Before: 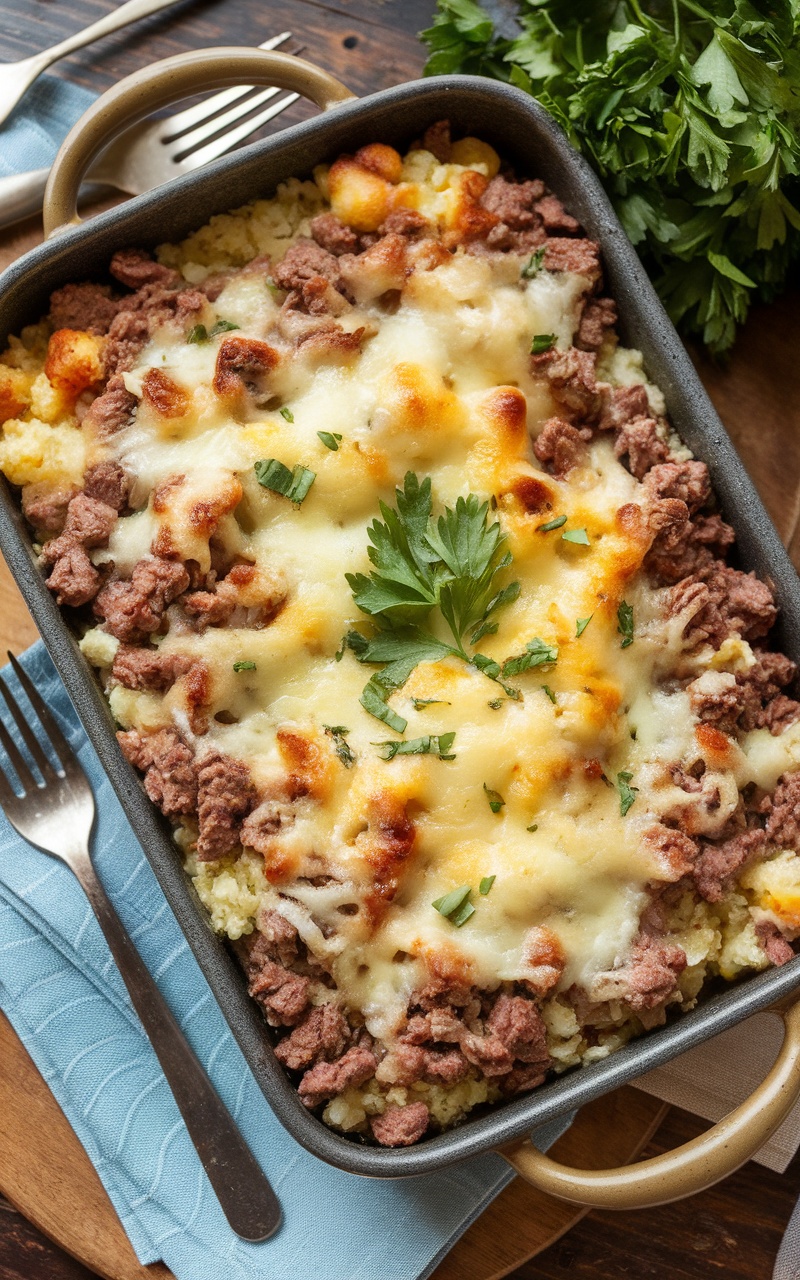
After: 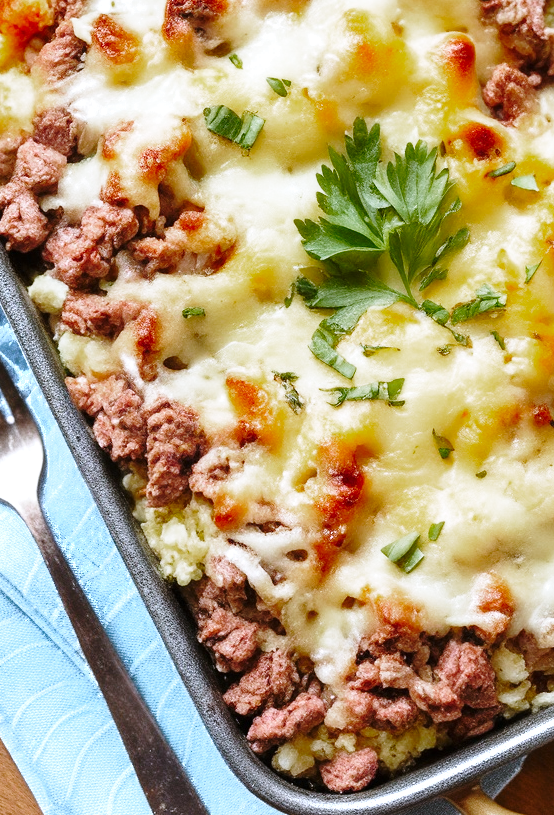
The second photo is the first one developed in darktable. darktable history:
crop: left 6.488%, top 27.668%, right 24.183%, bottom 8.656%
color zones: curves: ch0 [(0.203, 0.433) (0.607, 0.517) (0.697, 0.696) (0.705, 0.897)]
white balance: red 0.967, blue 1.119, emerald 0.756
base curve: curves: ch0 [(0, 0) (0.028, 0.03) (0.121, 0.232) (0.46, 0.748) (0.859, 0.968) (1, 1)], preserve colors none
